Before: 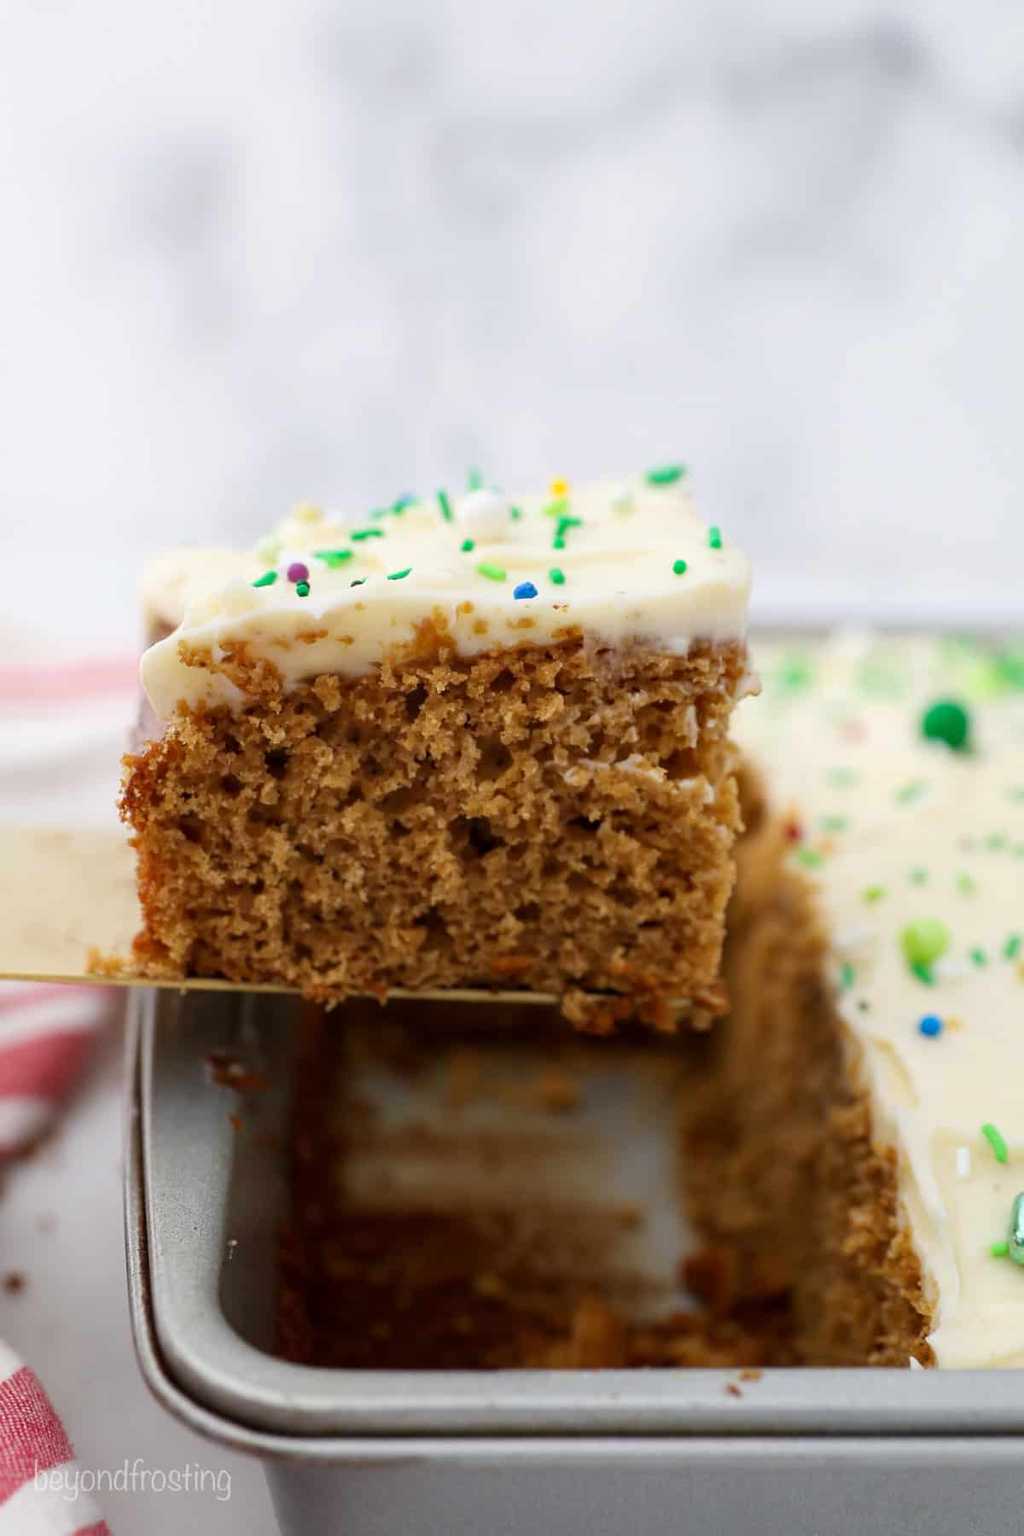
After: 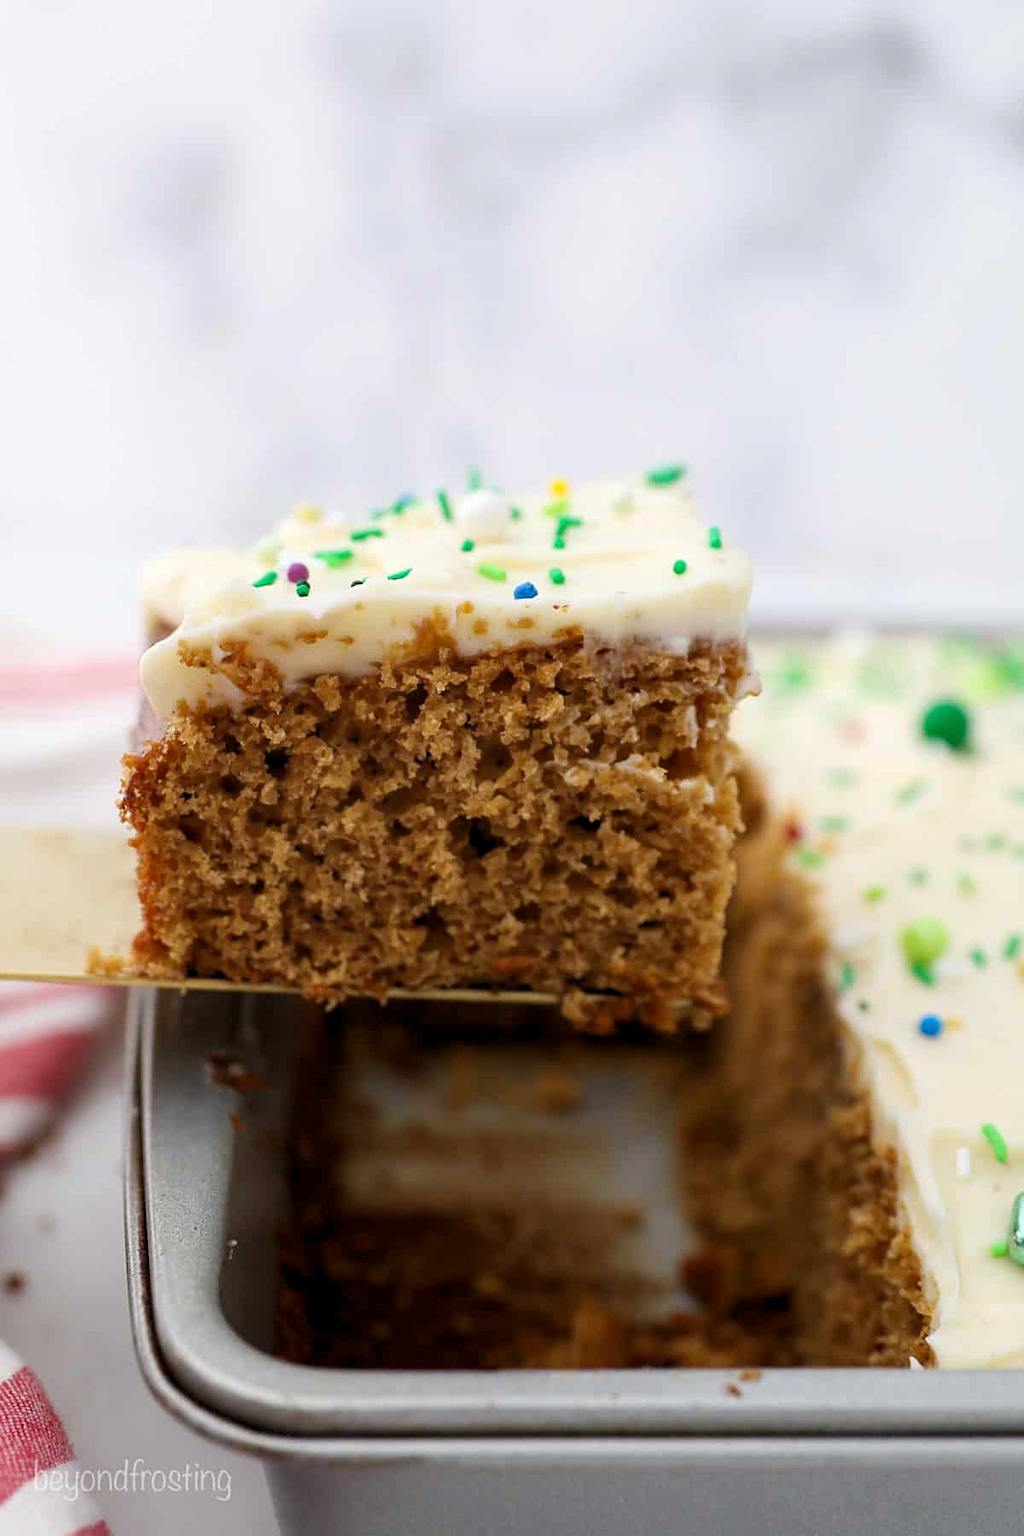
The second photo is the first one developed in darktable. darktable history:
sharpen: amount 0.2
levels: levels [0.026, 0.507, 0.987]
